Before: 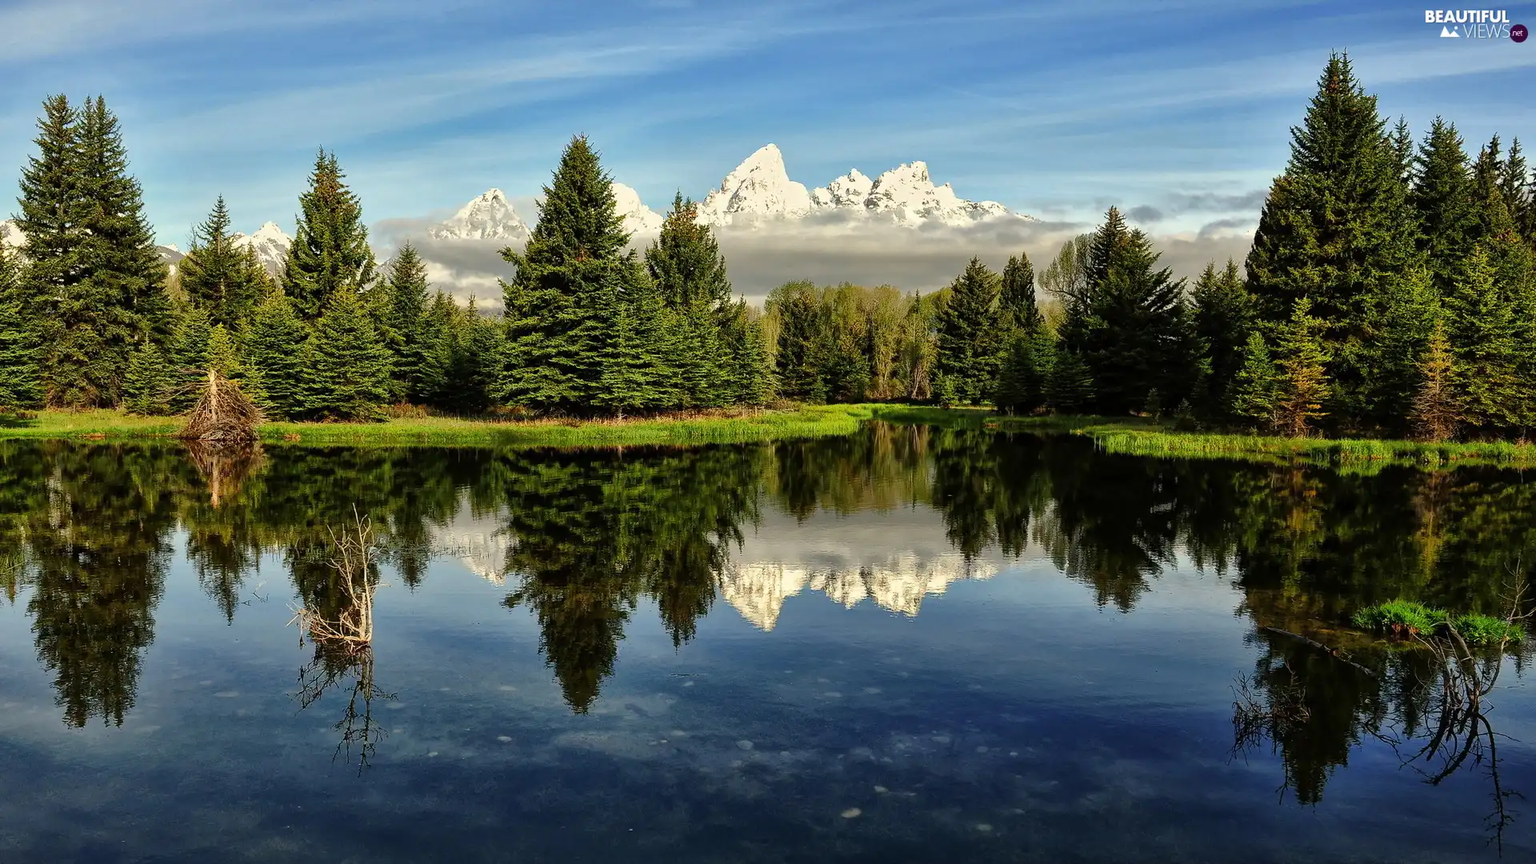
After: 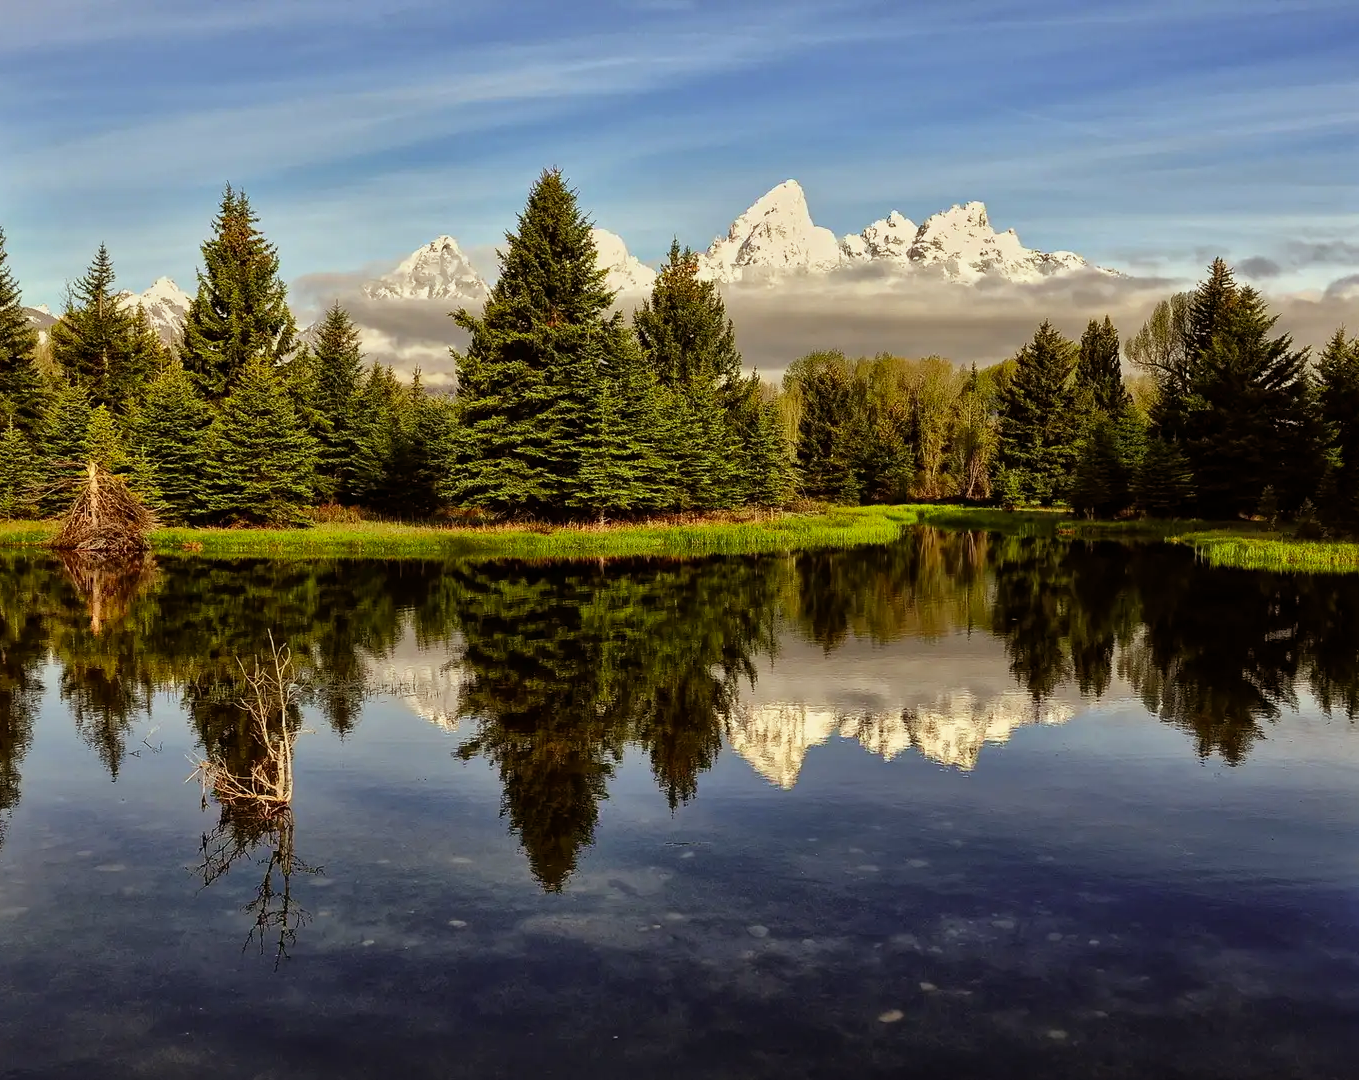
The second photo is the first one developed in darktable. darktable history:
tone equalizer: -8 EV -0.002 EV, -7 EV 0.005 EV, -6 EV -0.009 EV, -5 EV 0.011 EV, -4 EV -0.012 EV, -3 EV 0.007 EV, -2 EV -0.062 EV, -1 EV -0.293 EV, +0 EV -0.582 EV, smoothing diameter 2%, edges refinement/feathering 20, mask exposure compensation -1.57 EV, filter diffusion 5
crop and rotate: left 9.061%, right 20.142%
rgb levels: mode RGB, independent channels, levels [[0, 0.5, 1], [0, 0.521, 1], [0, 0.536, 1]]
